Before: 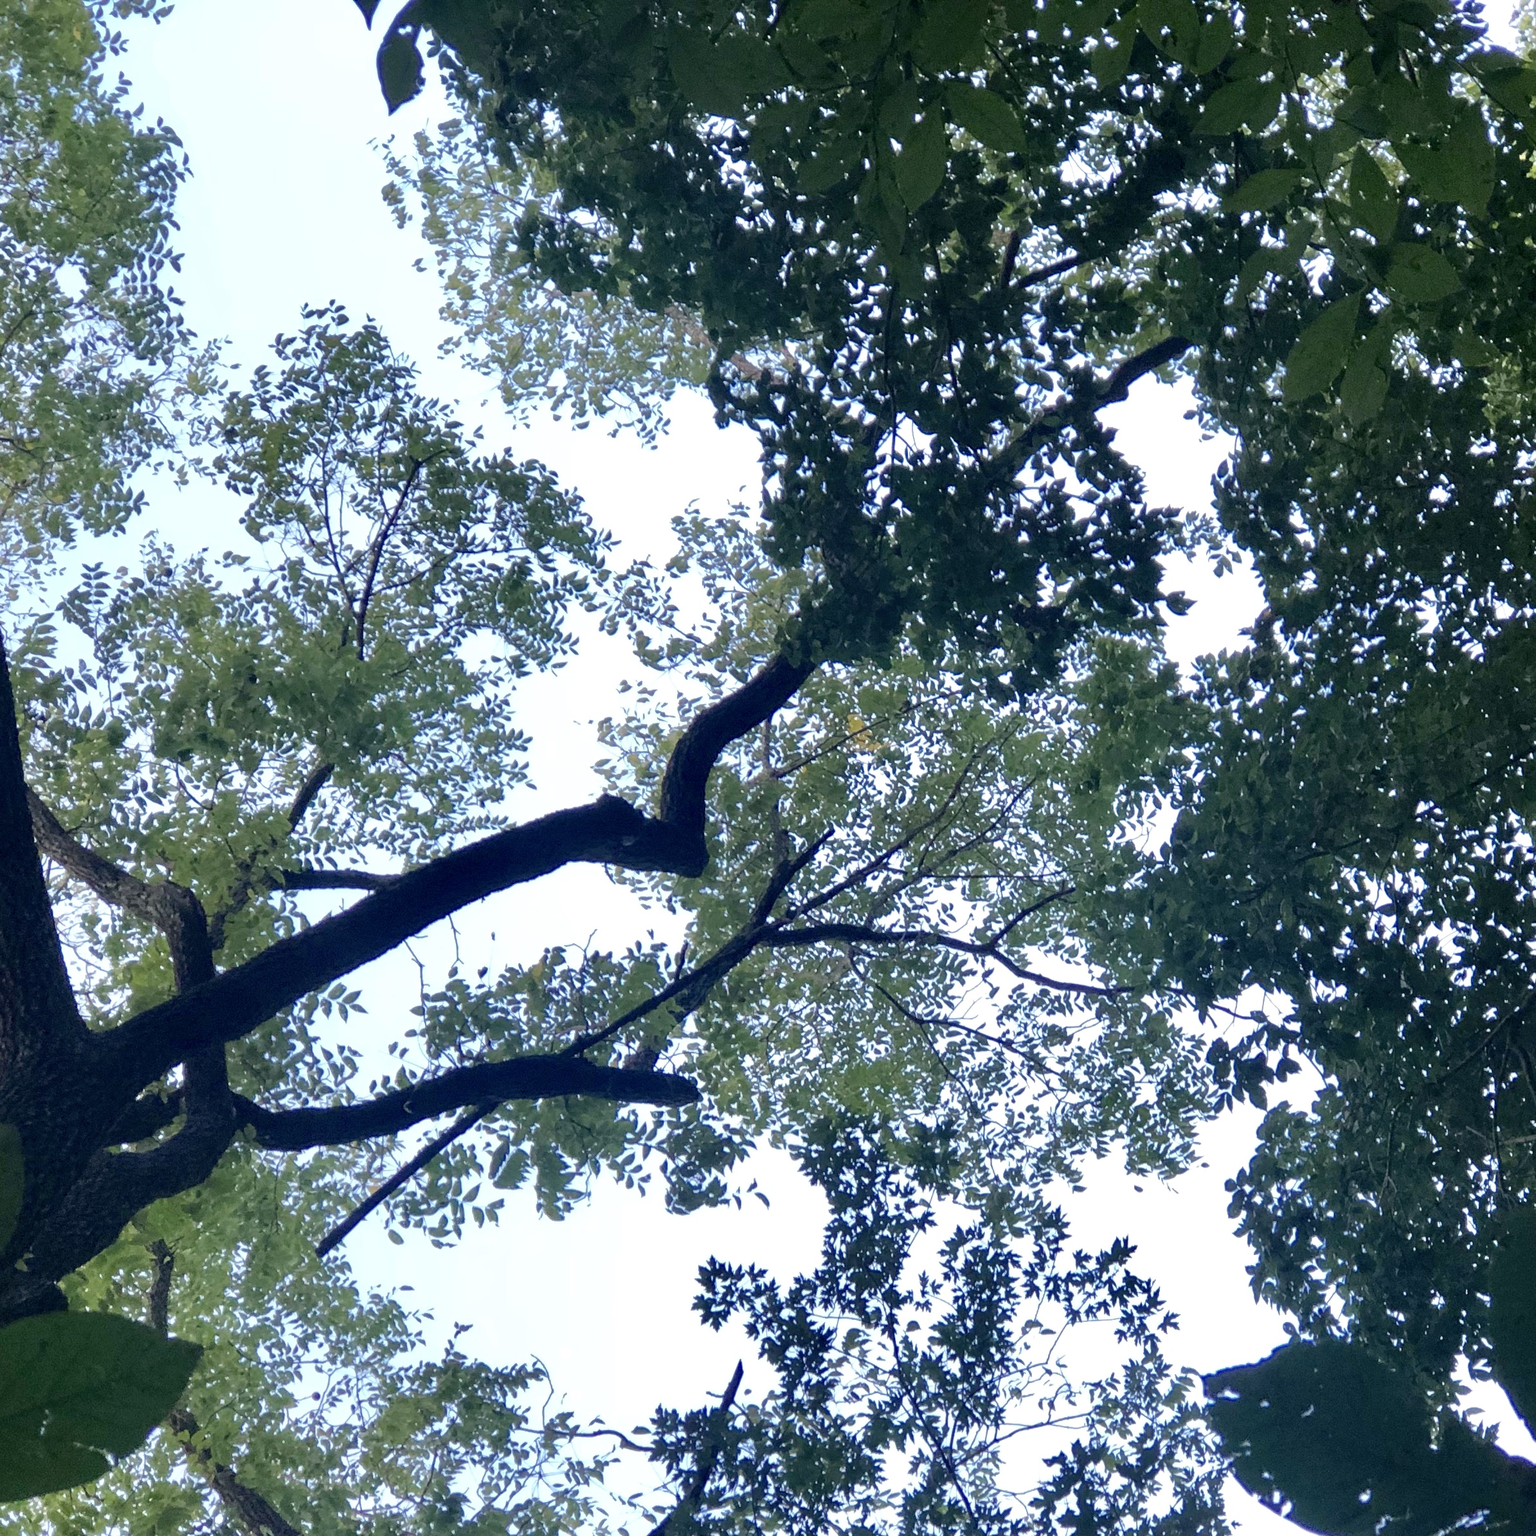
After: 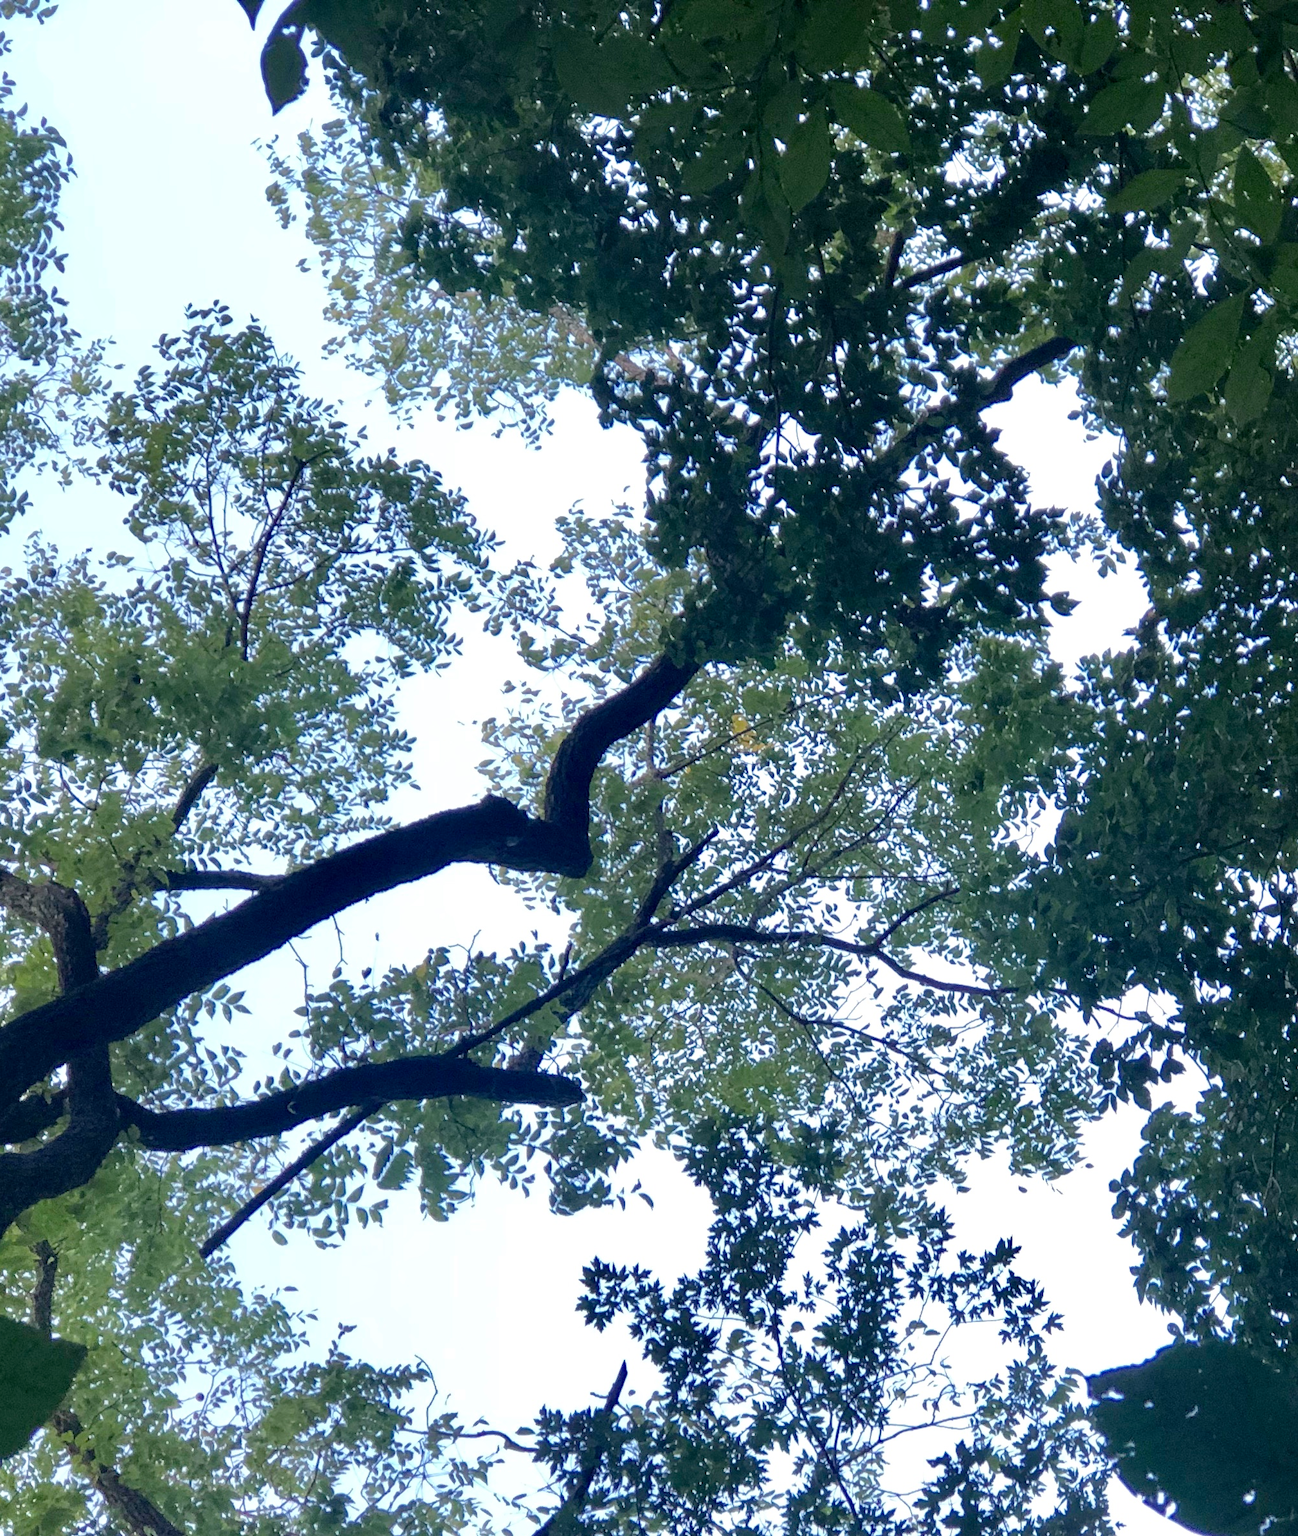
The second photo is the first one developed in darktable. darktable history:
crop: left 7.61%, right 7.867%
